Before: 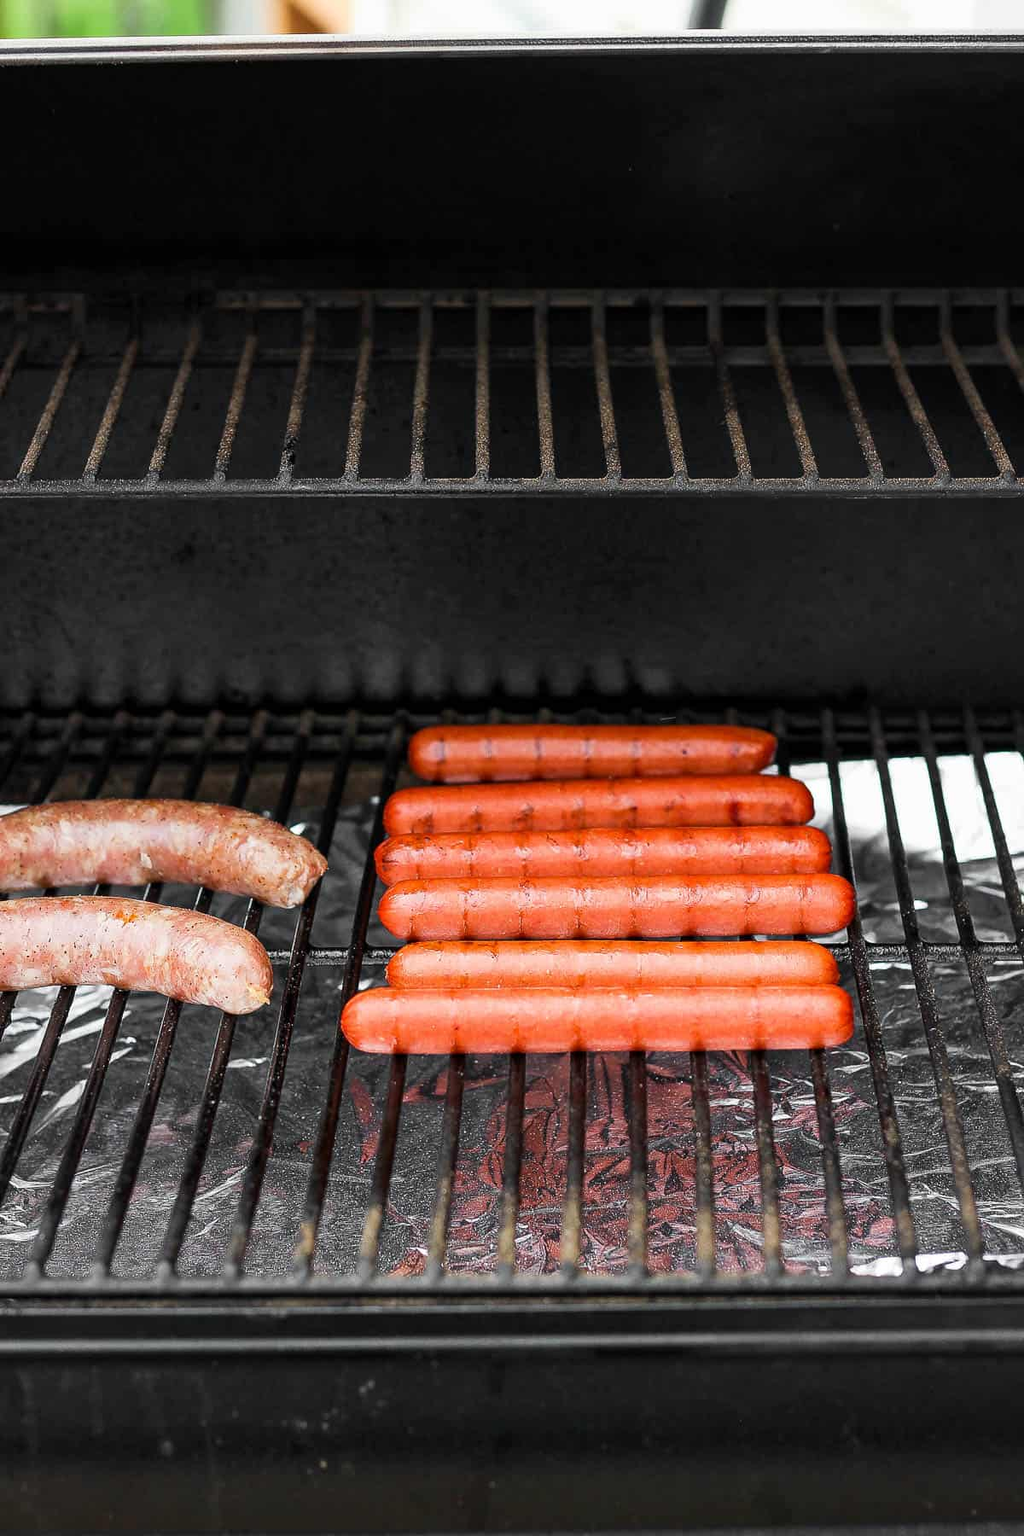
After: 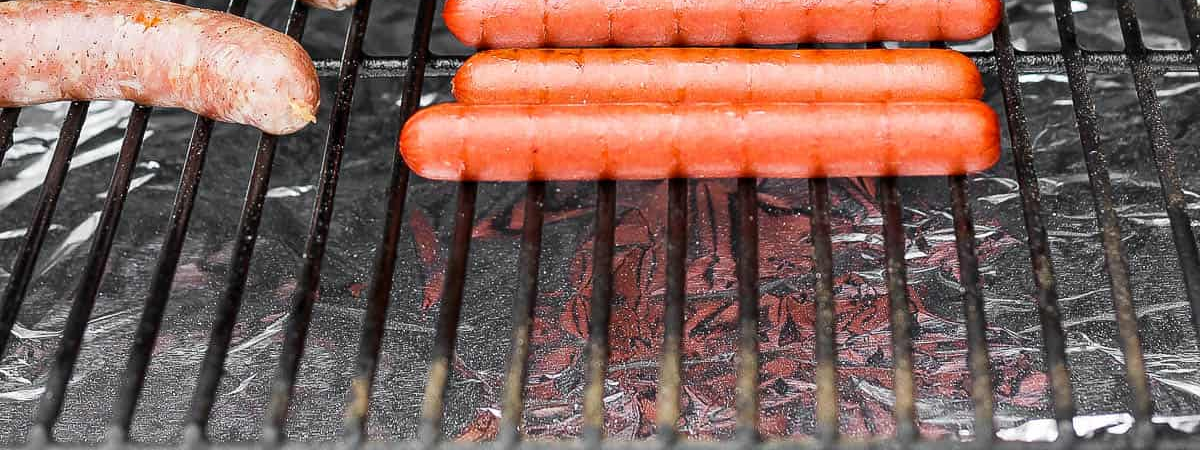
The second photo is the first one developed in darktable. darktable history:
crop and rotate: top 58.606%, bottom 16.364%
